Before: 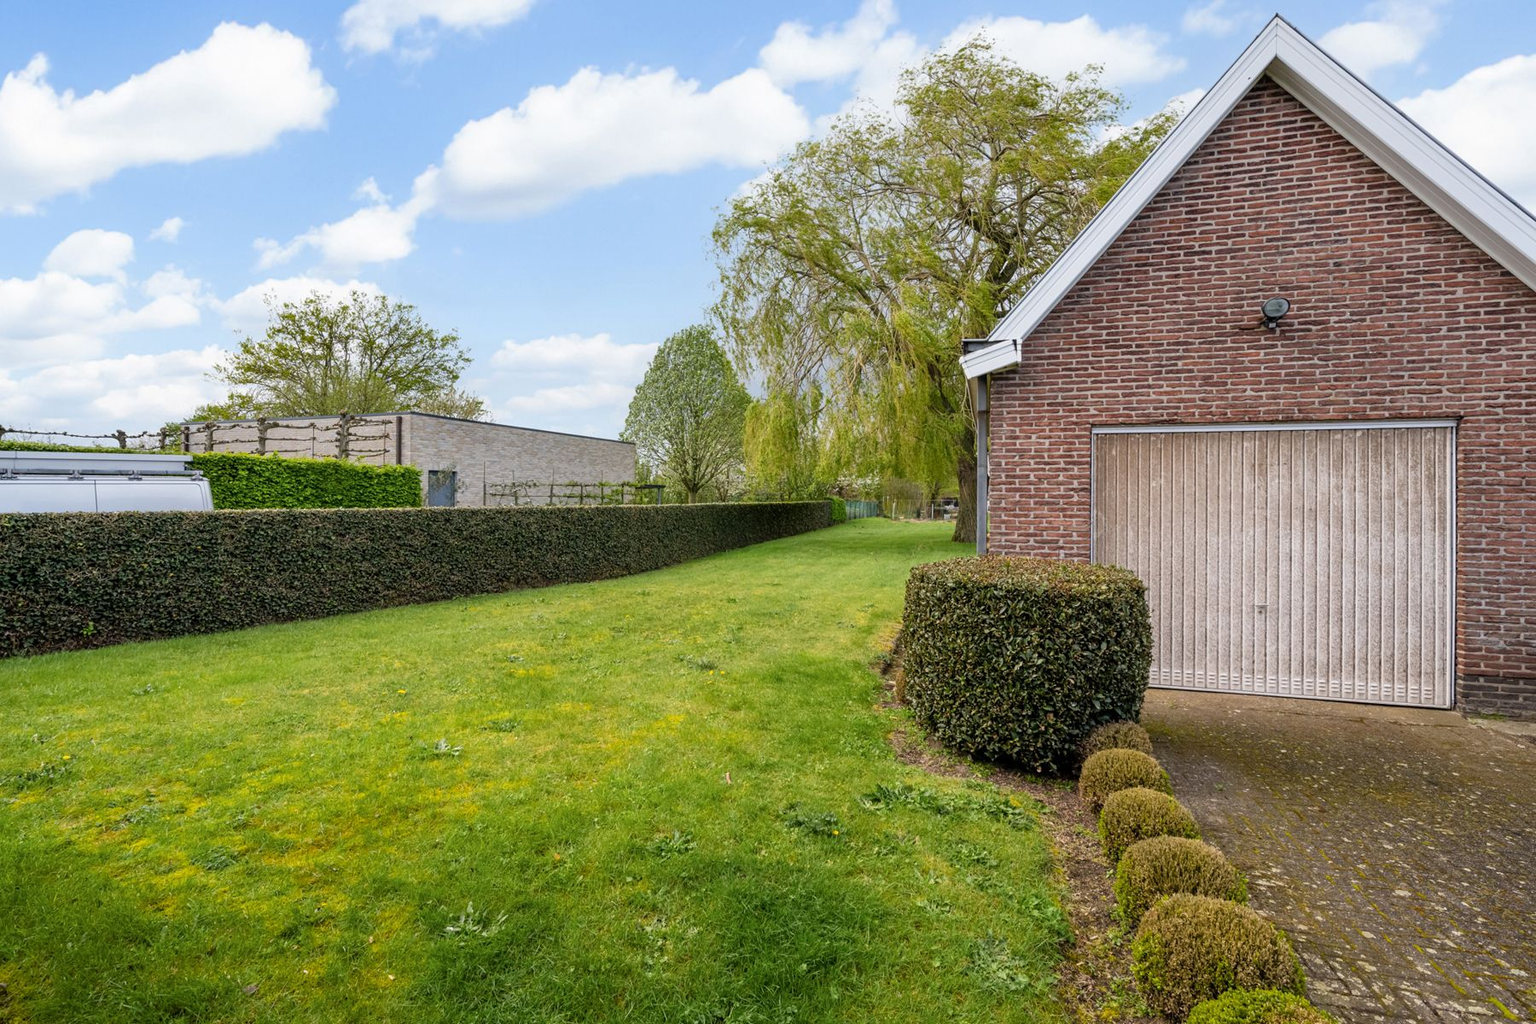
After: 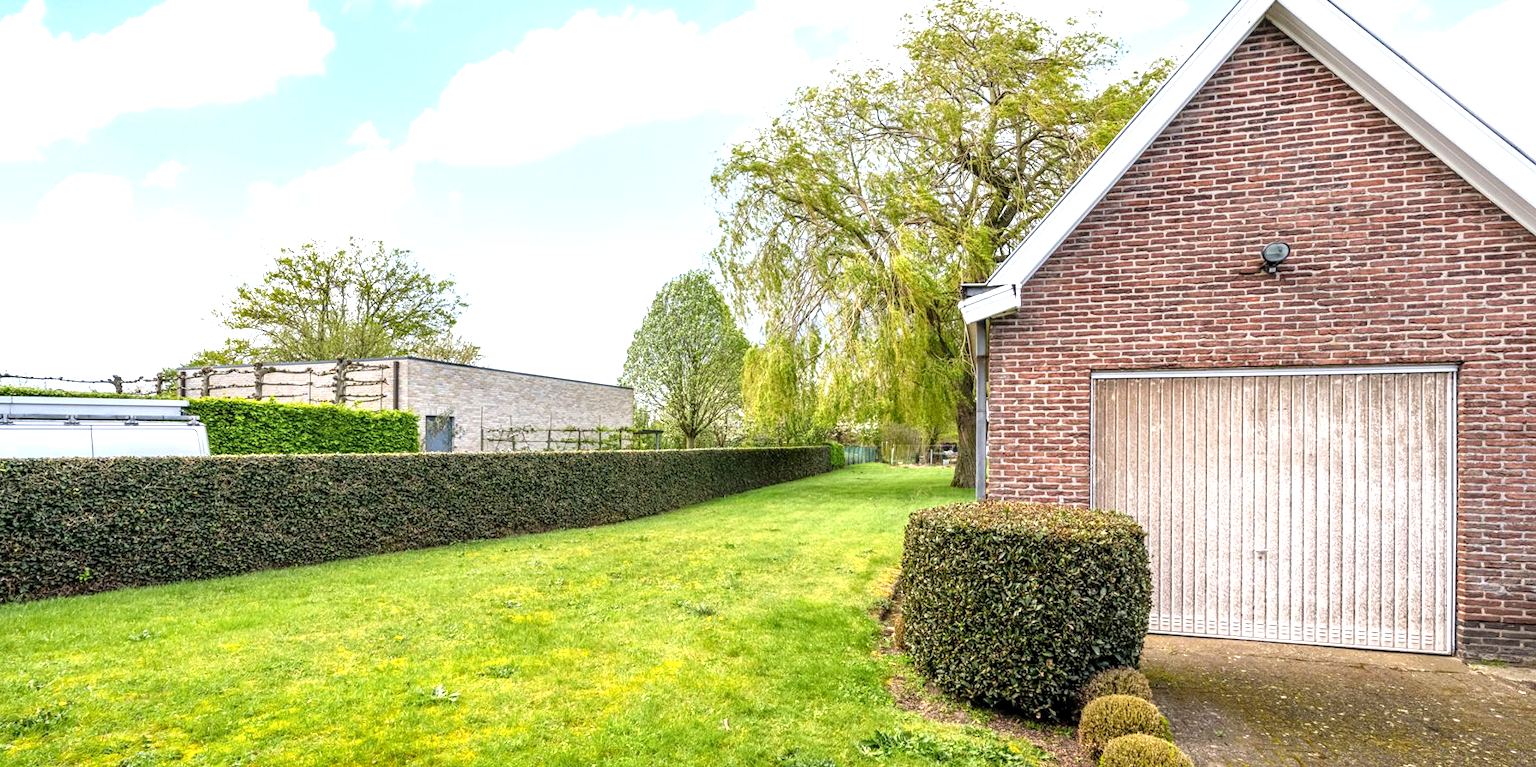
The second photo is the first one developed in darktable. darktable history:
exposure: exposure 0.948 EV, compensate highlight preservation false
local contrast: on, module defaults
crop: left 0.325%, top 5.56%, bottom 19.74%
tone equalizer: on, module defaults
